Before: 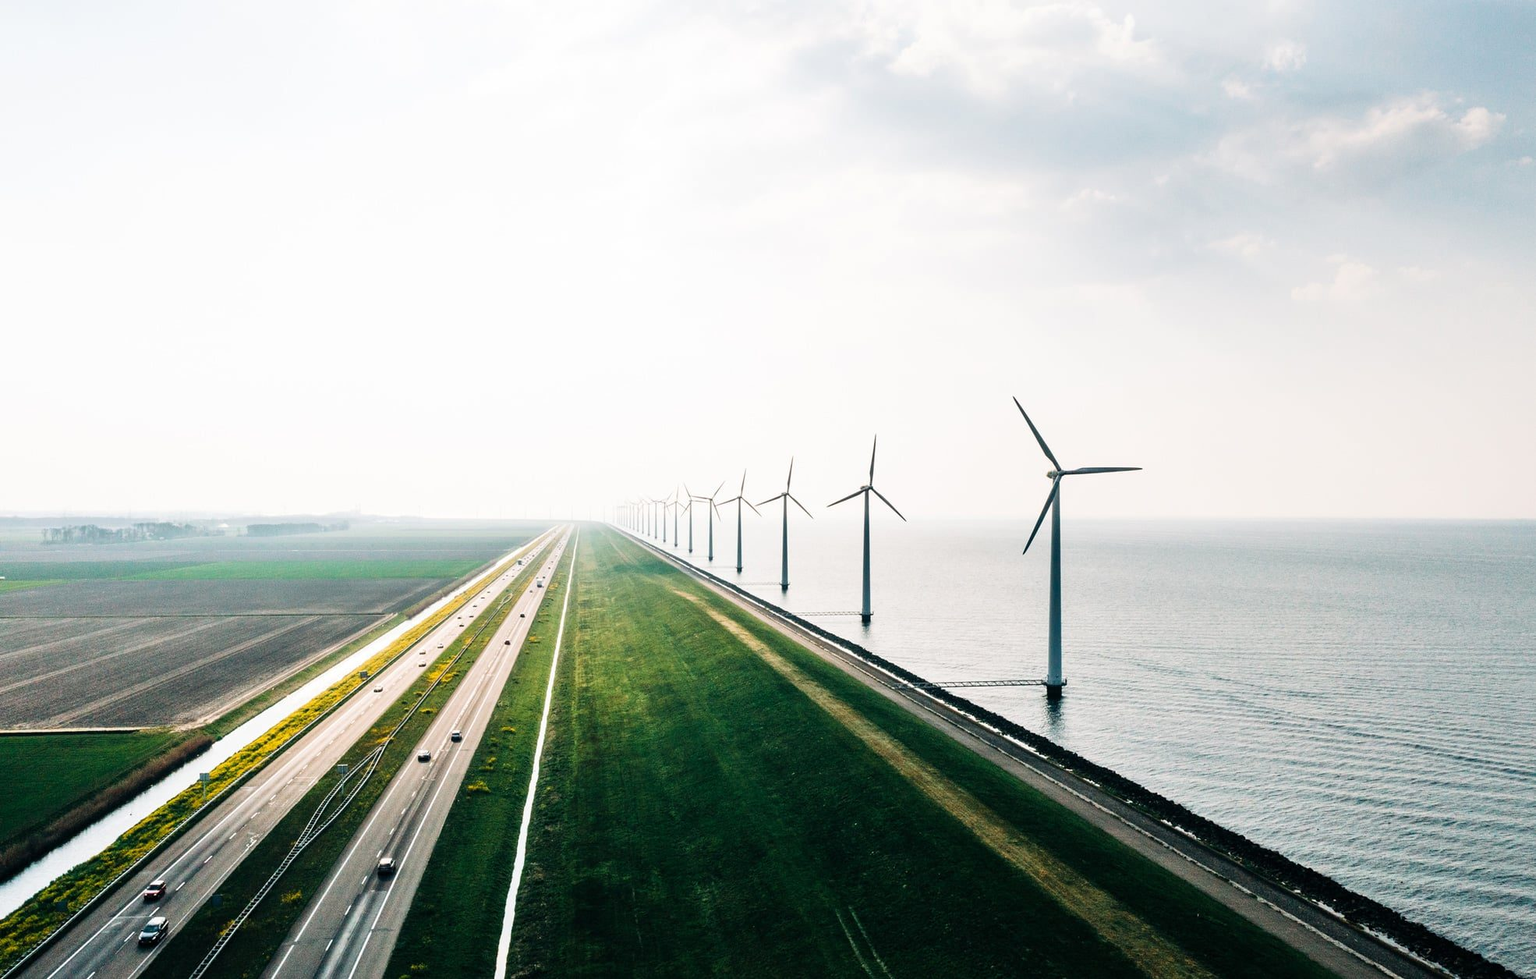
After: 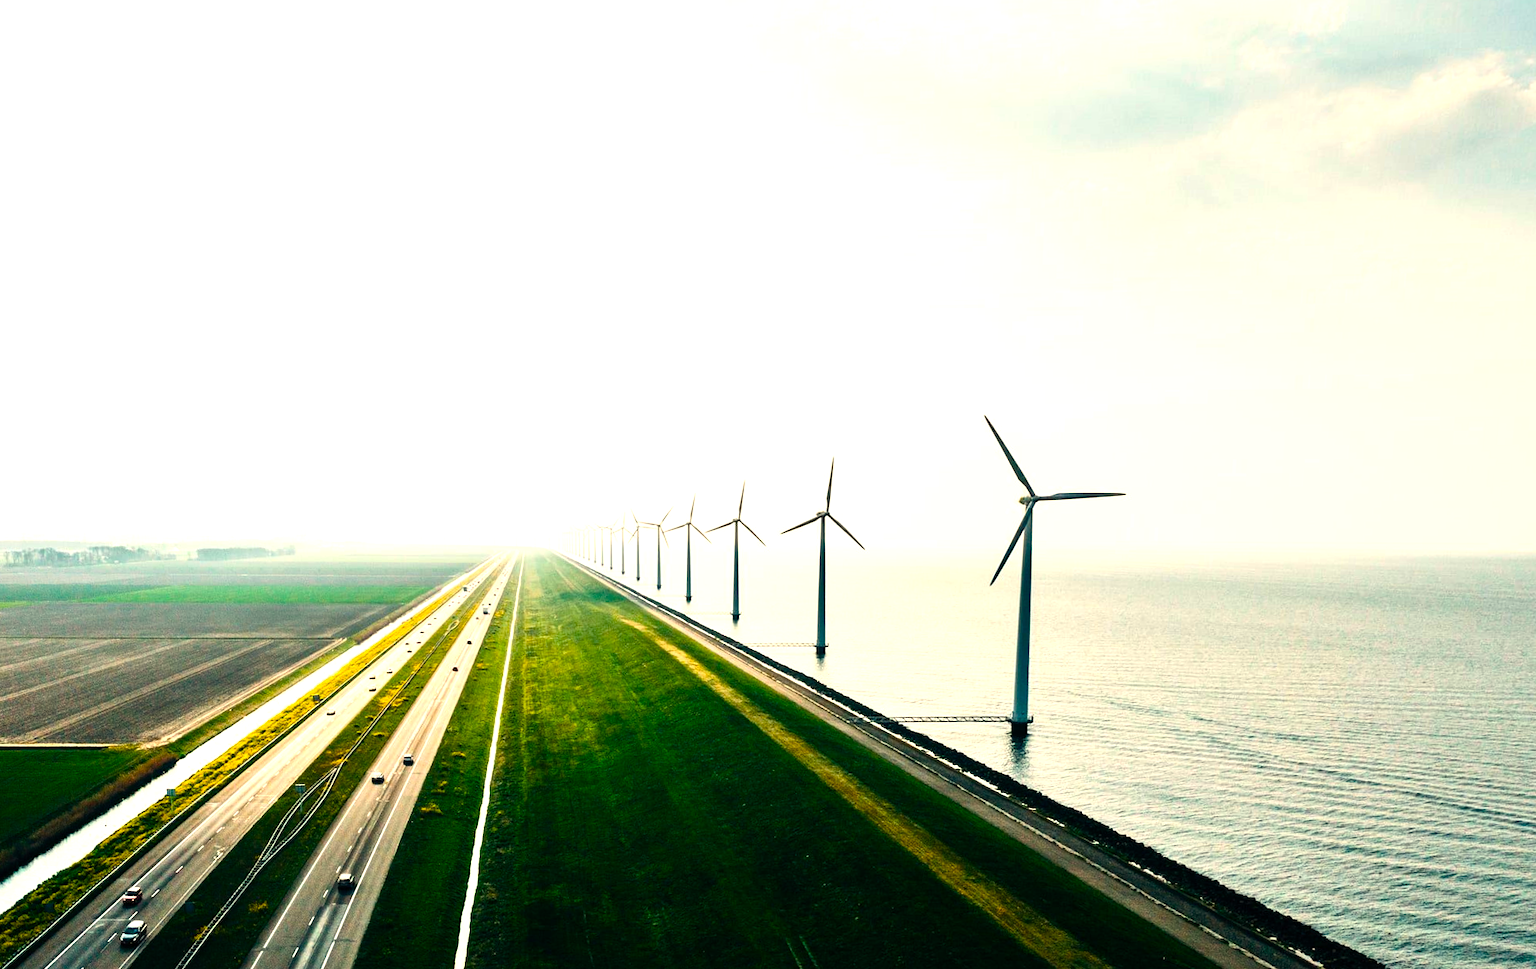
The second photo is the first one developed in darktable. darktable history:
color balance rgb: linear chroma grading › global chroma 9%, perceptual saturation grading › global saturation 36%, perceptual saturation grading › shadows 35%, perceptual brilliance grading › global brilliance 15%, perceptual brilliance grading › shadows -35%, global vibrance 15%
rotate and perspective: rotation 0.062°, lens shift (vertical) 0.115, lens shift (horizontal) -0.133, crop left 0.047, crop right 0.94, crop top 0.061, crop bottom 0.94
white balance: red 1.029, blue 0.92
